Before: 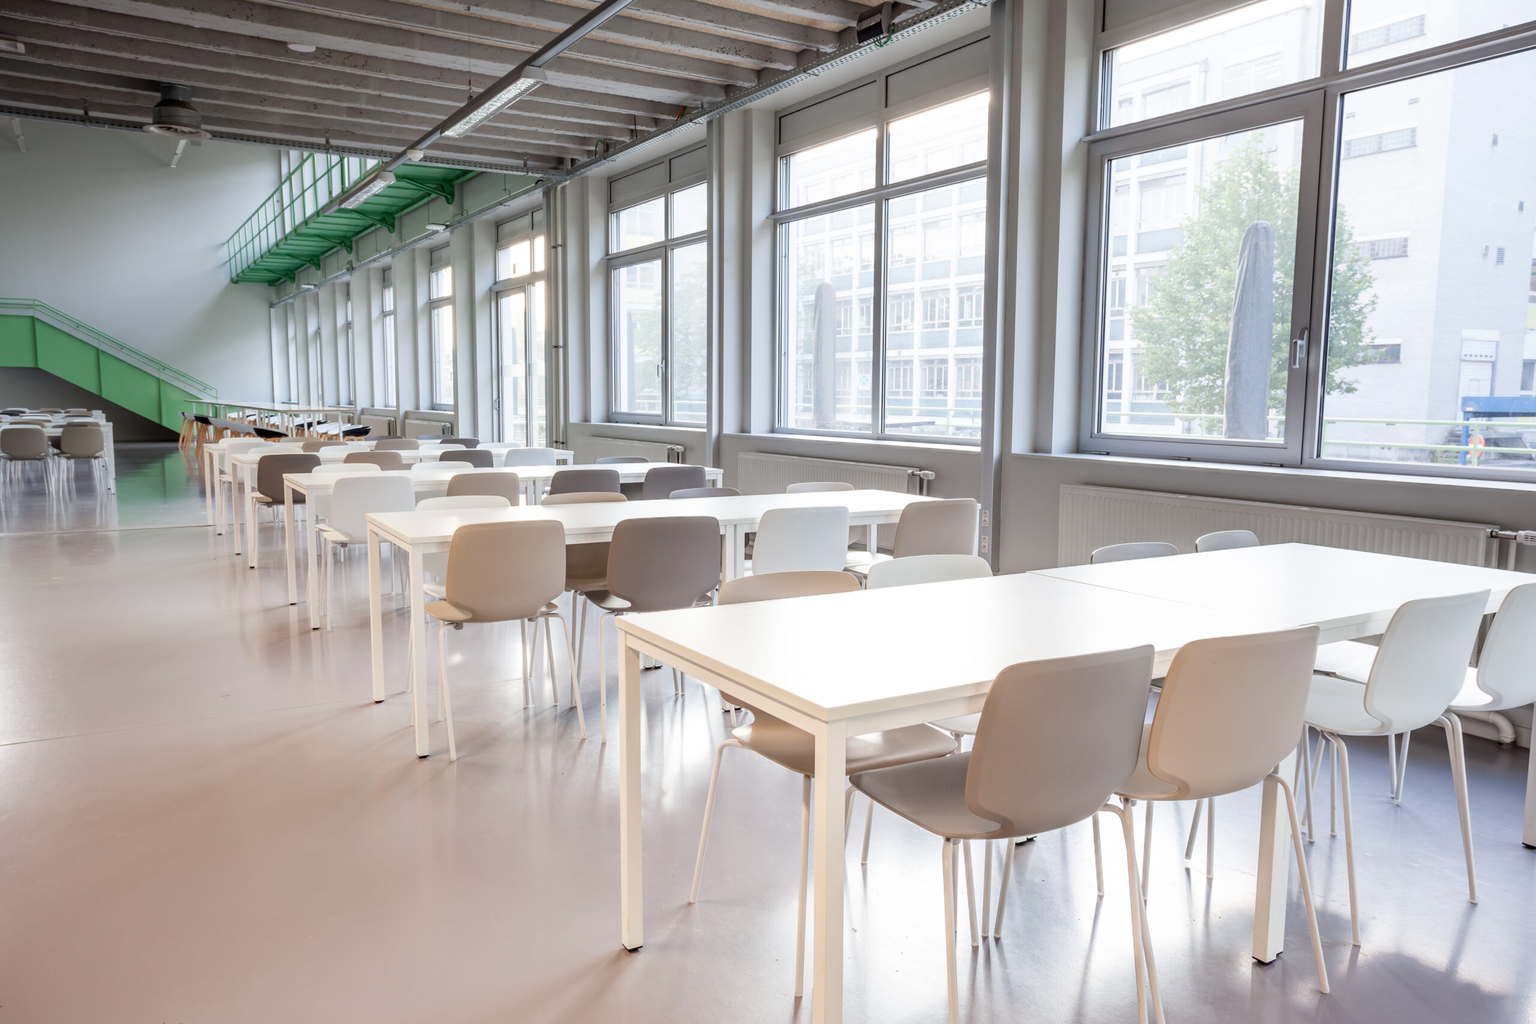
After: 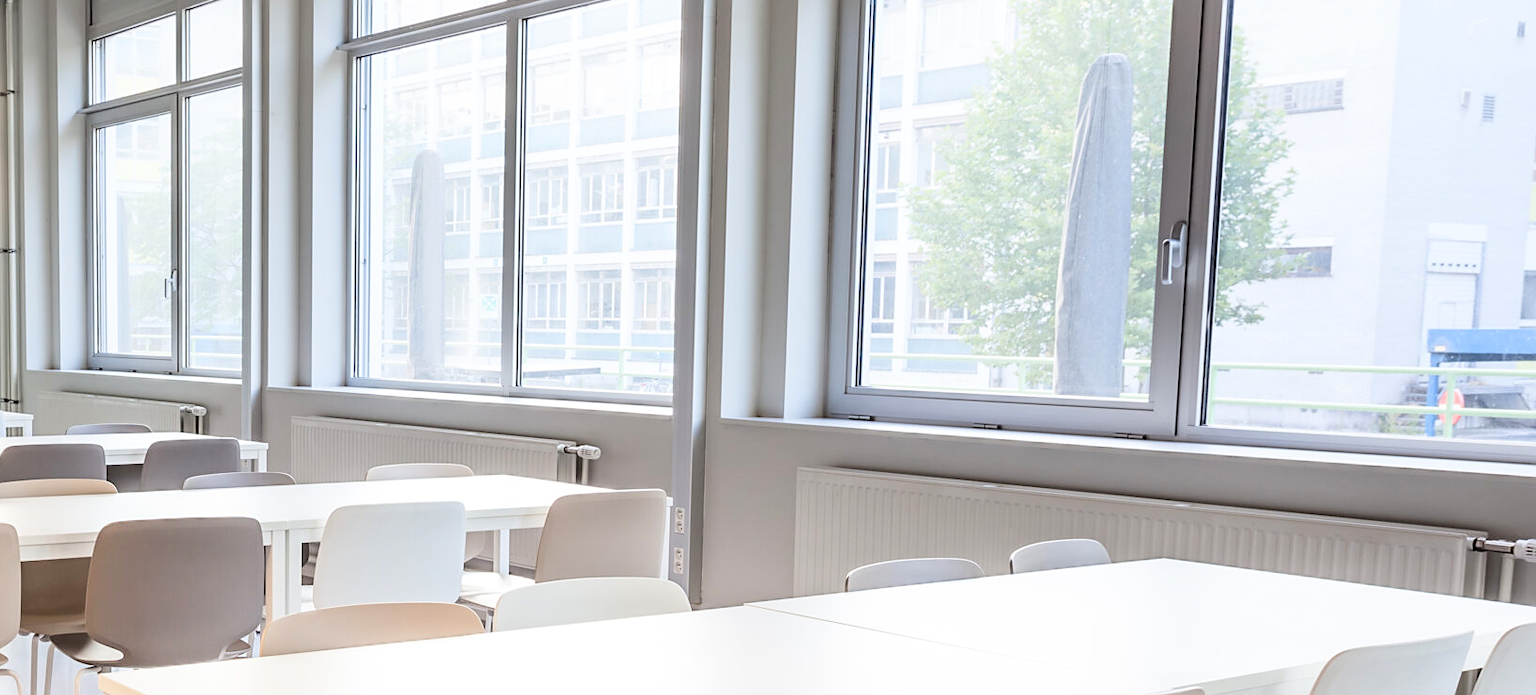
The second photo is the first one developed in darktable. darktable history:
tone curve: curves: ch0 [(0, 0) (0.004, 0.001) (0.133, 0.112) (0.325, 0.362) (0.832, 0.893) (1, 1)], color space Lab, linked channels, preserve colors none
sharpen: radius 1.864, amount 0.398, threshold 1.271
crop: left 36.005%, top 18.293%, right 0.31%, bottom 38.444%
